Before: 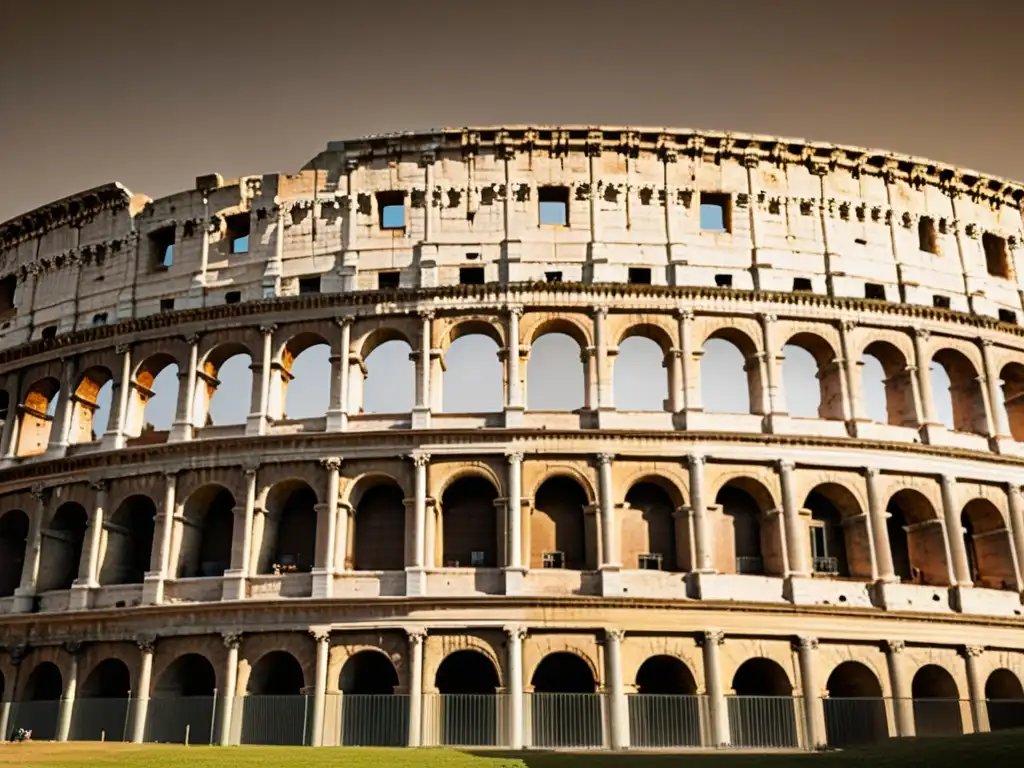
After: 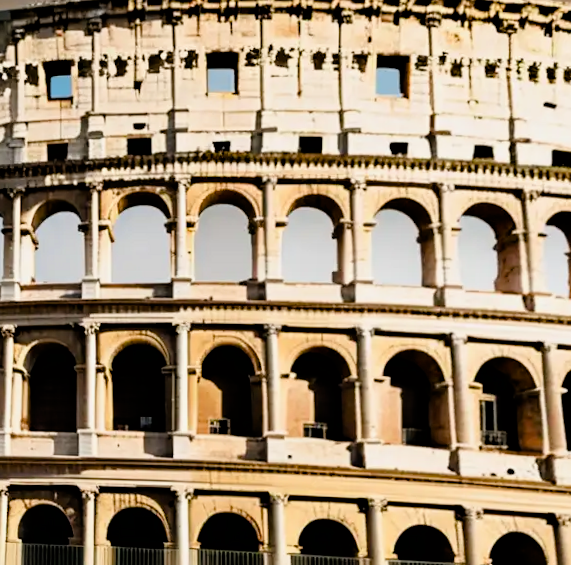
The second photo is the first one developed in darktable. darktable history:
color balance rgb: perceptual saturation grading › global saturation 20%, perceptual saturation grading › highlights -25%, perceptual saturation grading › shadows 25%
exposure: compensate highlight preservation false
filmic rgb: black relative exposure -4.93 EV, white relative exposure 2.84 EV, hardness 3.72
rotate and perspective: rotation 0.062°, lens shift (vertical) 0.115, lens shift (horizontal) -0.133, crop left 0.047, crop right 0.94, crop top 0.061, crop bottom 0.94
crop and rotate: left 28.256%, top 17.734%, right 12.656%, bottom 3.573%
